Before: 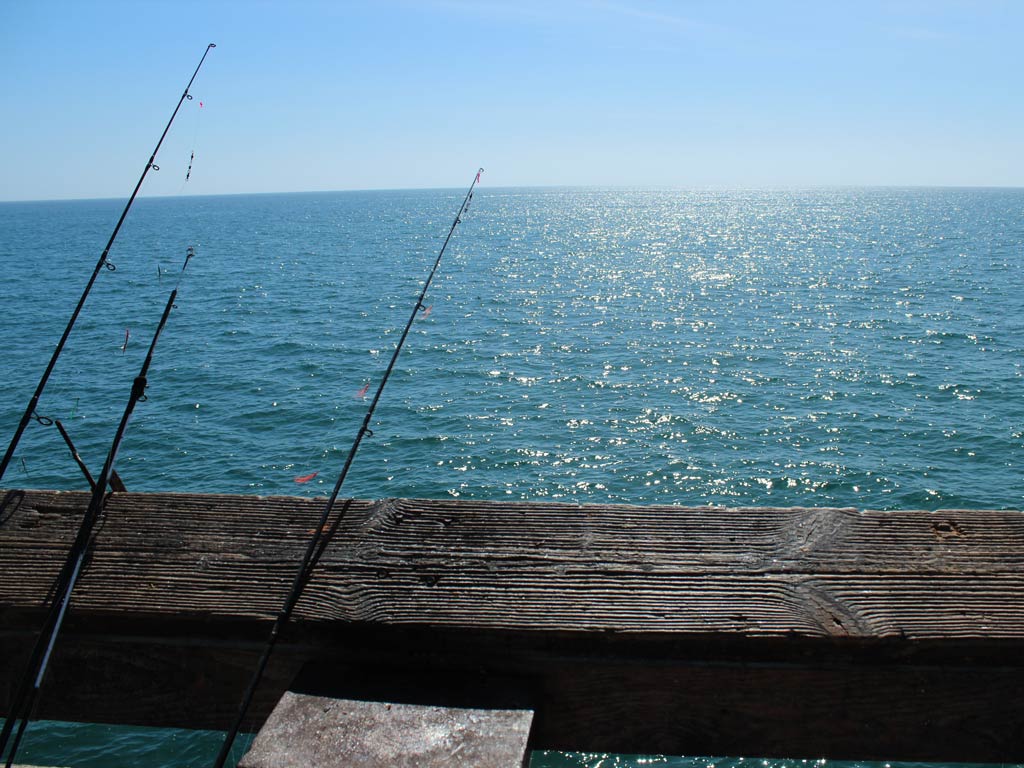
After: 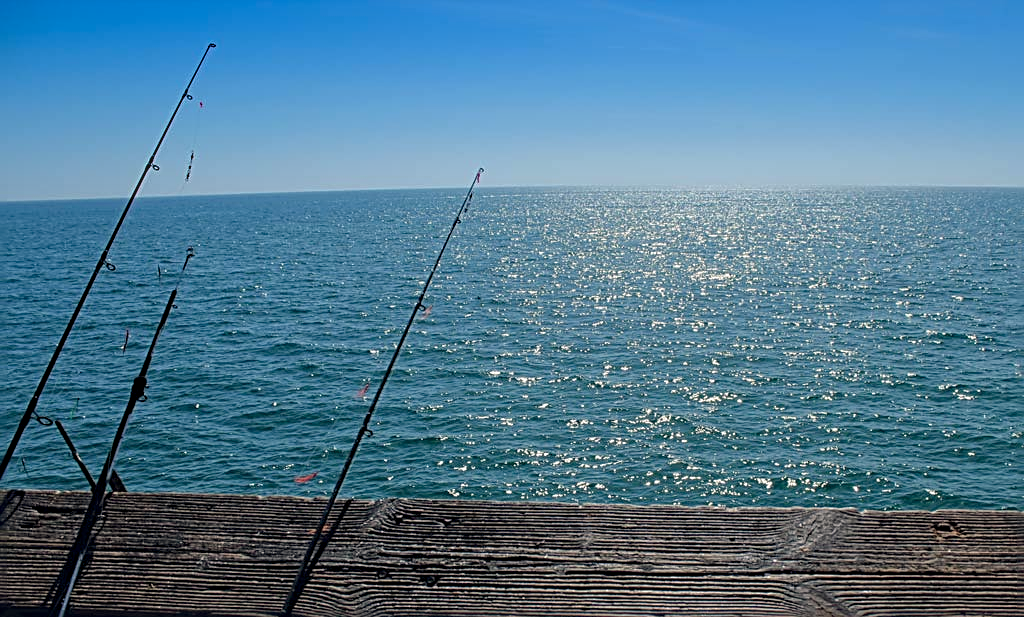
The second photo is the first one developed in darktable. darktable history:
haze removal: compatibility mode true, adaptive false
color balance rgb: shadows lift › hue 87.51°, highlights gain › chroma 1.62%, highlights gain › hue 55.1°, global offset › chroma 0.06%, global offset › hue 253.66°, linear chroma grading › global chroma 0.5%
sharpen: radius 2.676, amount 0.669
tone equalizer: -8 EV 0.25 EV, -7 EV 0.417 EV, -6 EV 0.417 EV, -5 EV 0.25 EV, -3 EV -0.25 EV, -2 EV -0.417 EV, -1 EV -0.417 EV, +0 EV -0.25 EV, edges refinement/feathering 500, mask exposure compensation -1.57 EV, preserve details guided filter
crop: bottom 19.644%
graduated density: density 2.02 EV, hardness 44%, rotation 0.374°, offset 8.21, hue 208.8°, saturation 97%
local contrast: on, module defaults
